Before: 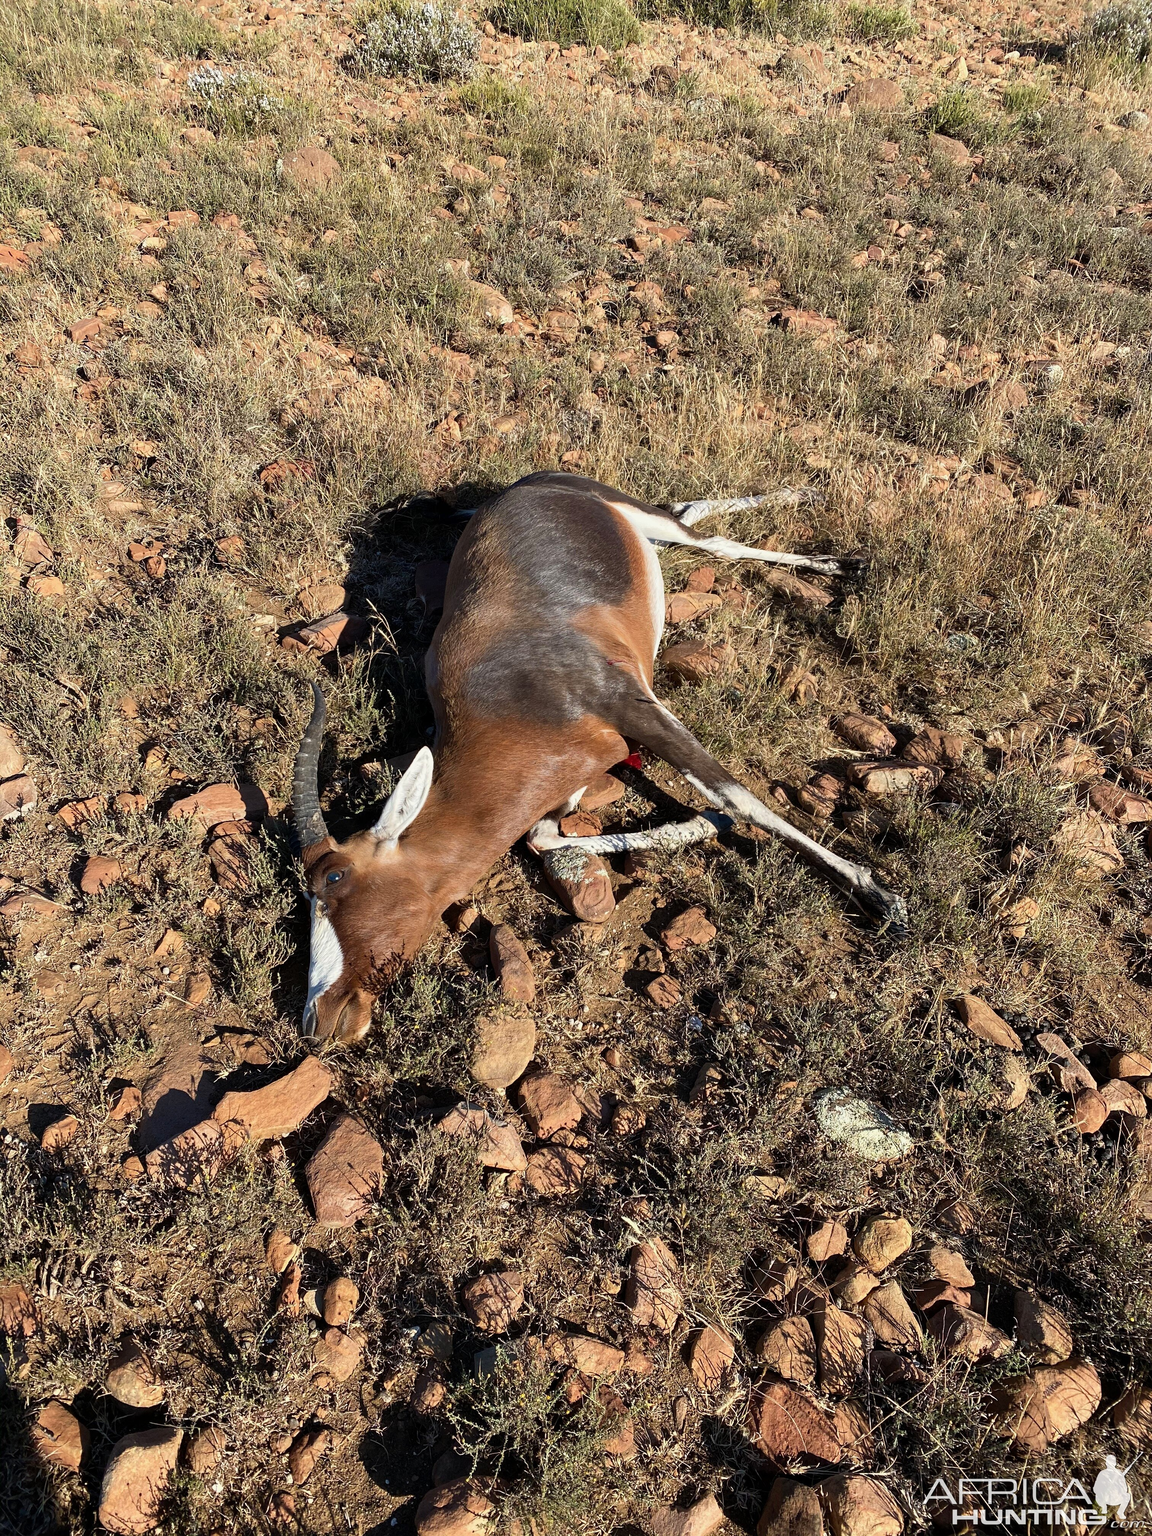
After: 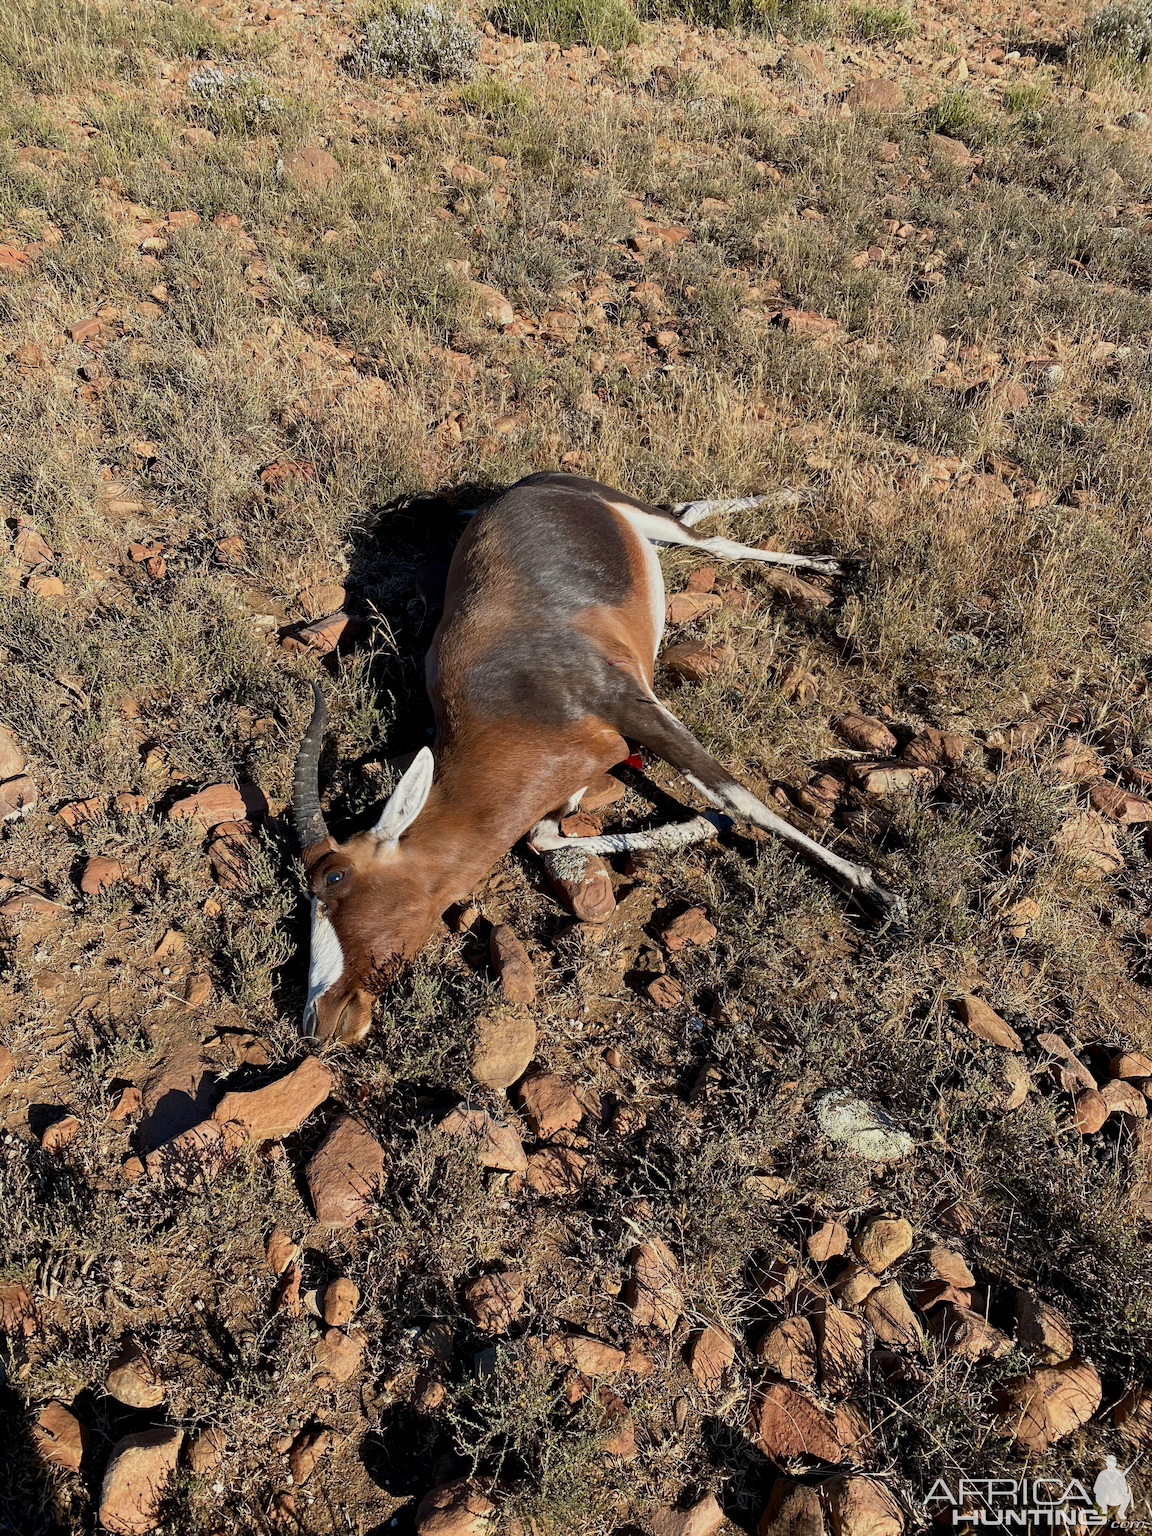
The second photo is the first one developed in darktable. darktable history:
exposure: exposure -0.299 EV, compensate highlight preservation false
